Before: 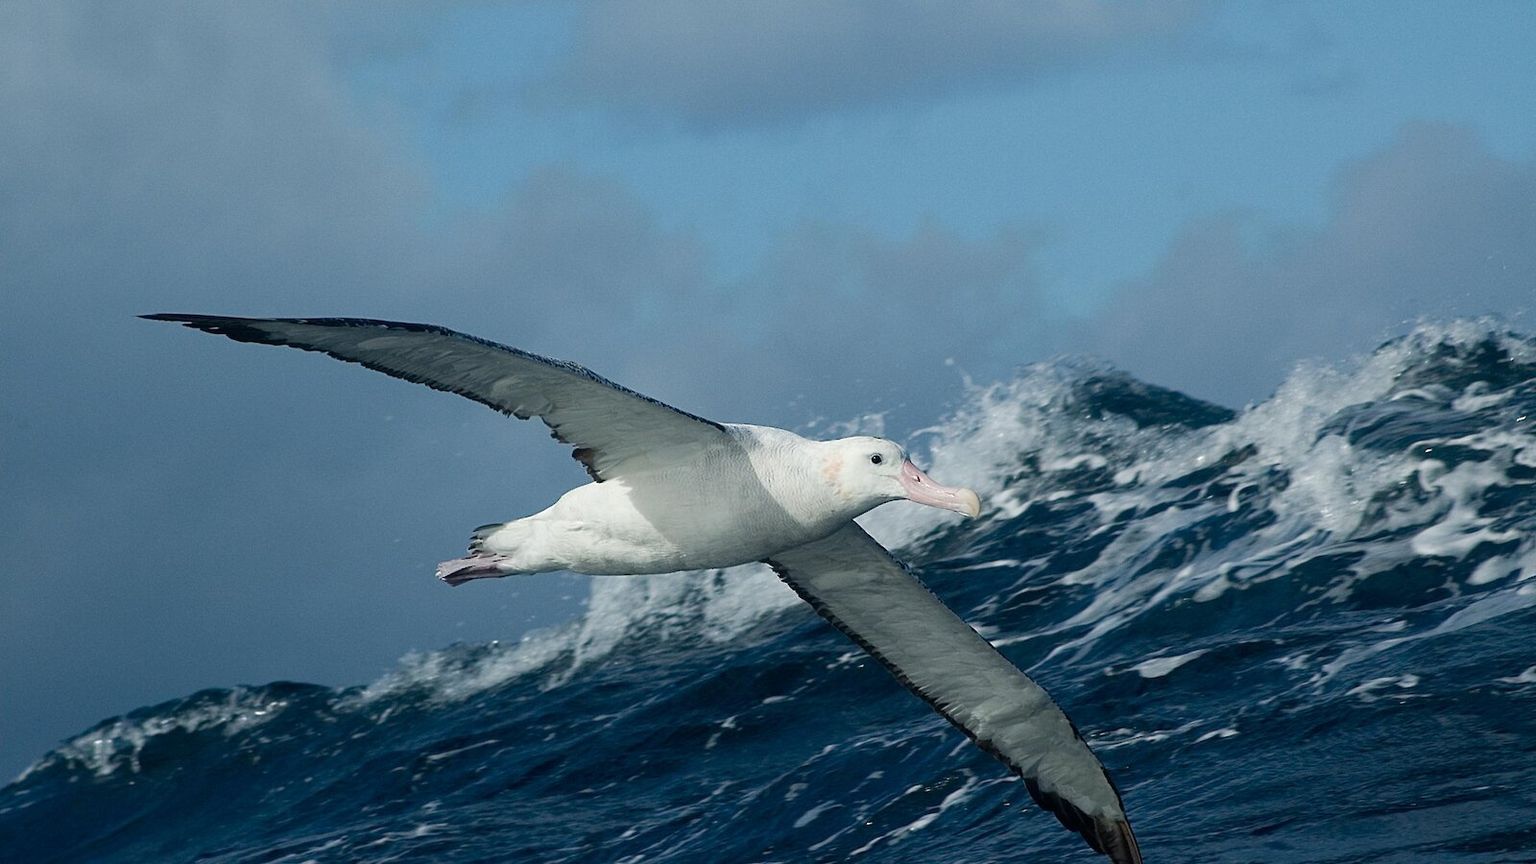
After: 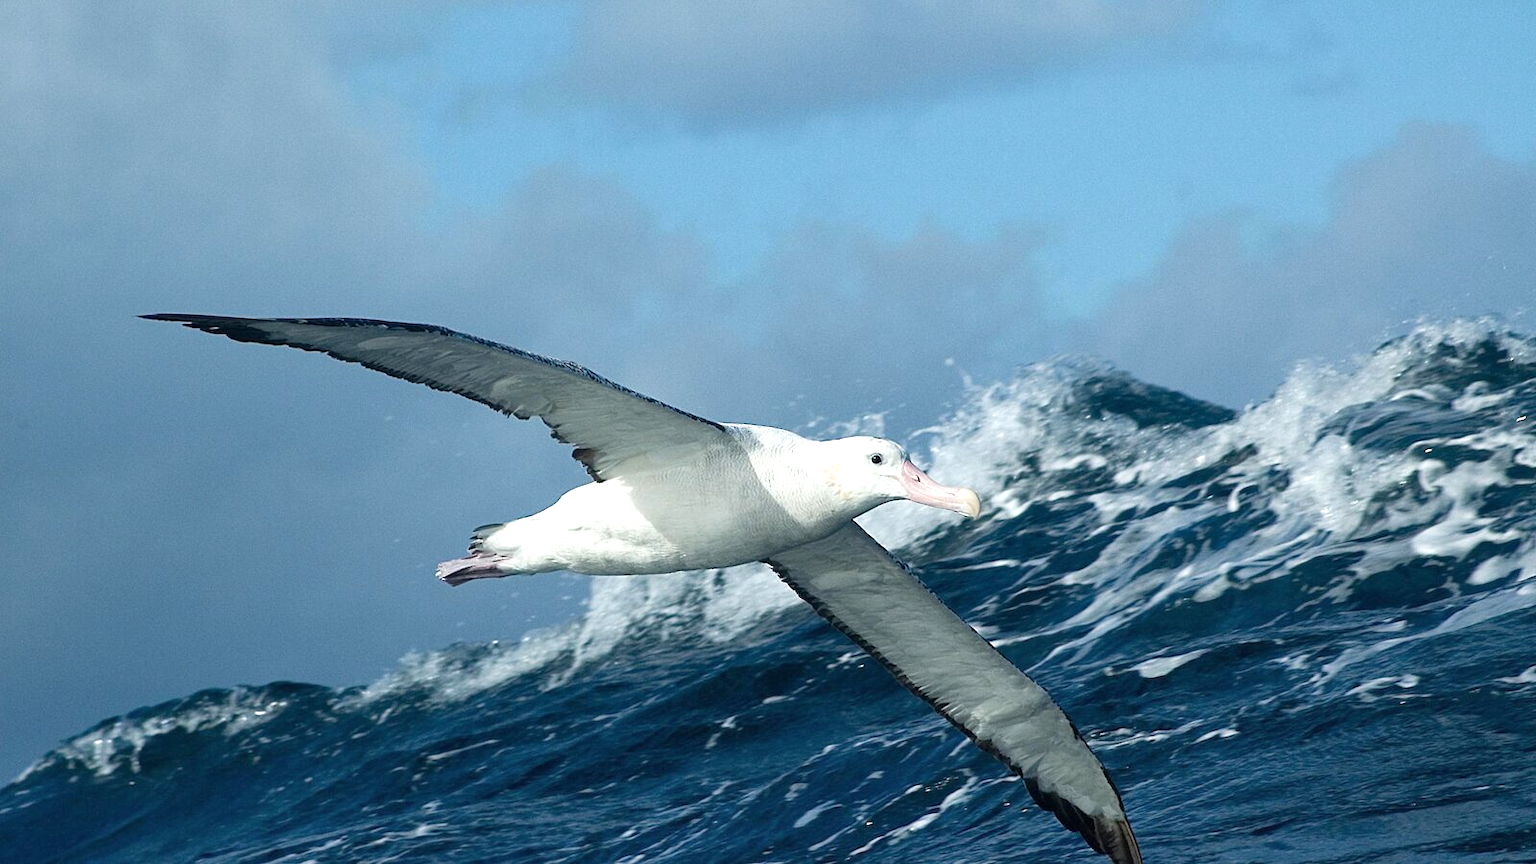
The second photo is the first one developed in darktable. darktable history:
shadows and highlights: shadows 37.83, highlights -27.32, soften with gaussian
exposure: black level correction 0, exposure 0.698 EV, compensate highlight preservation false
